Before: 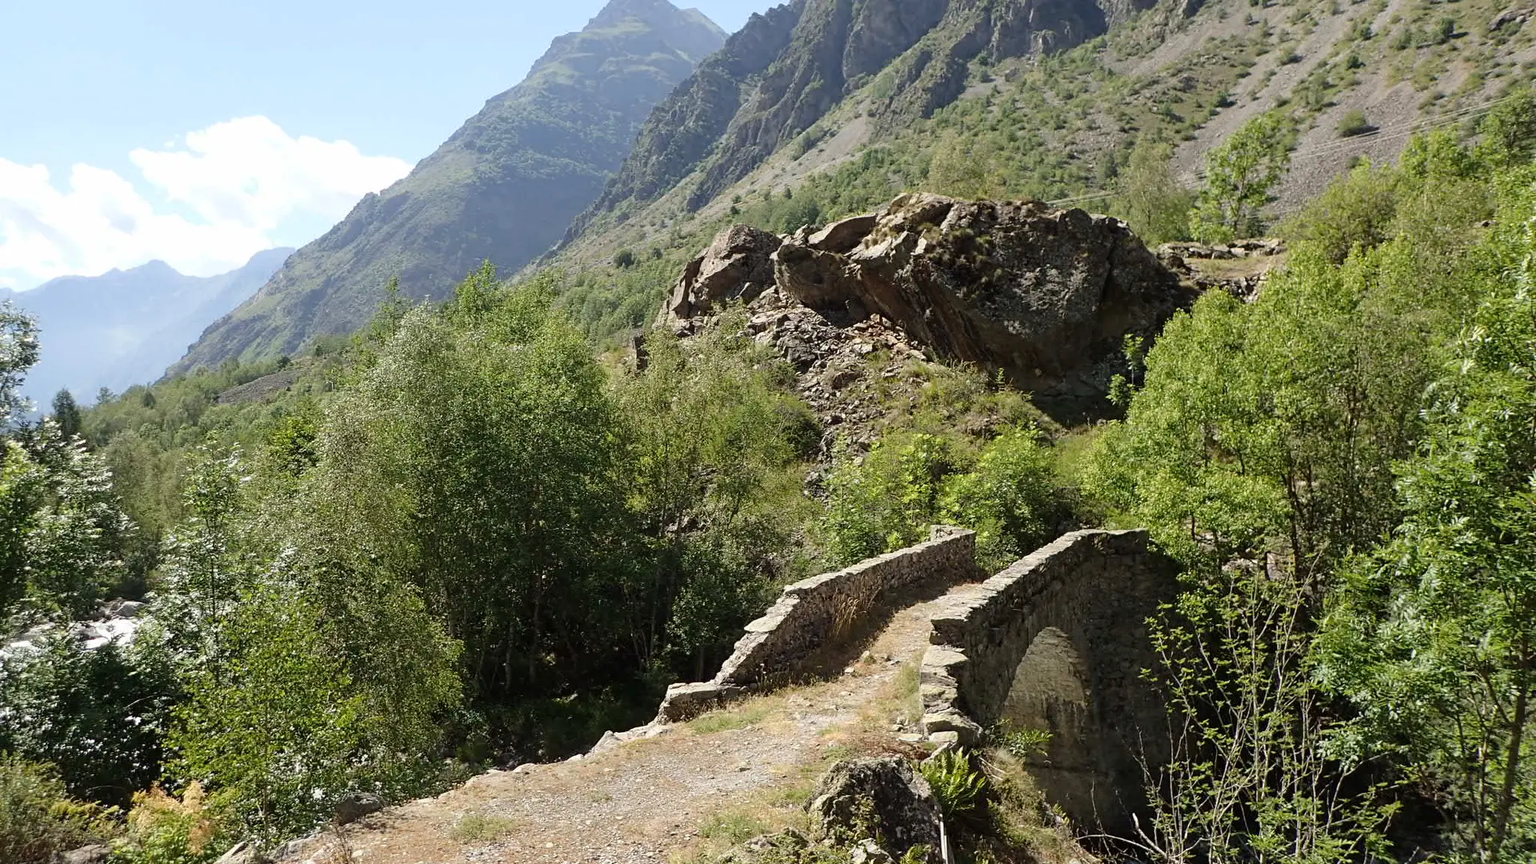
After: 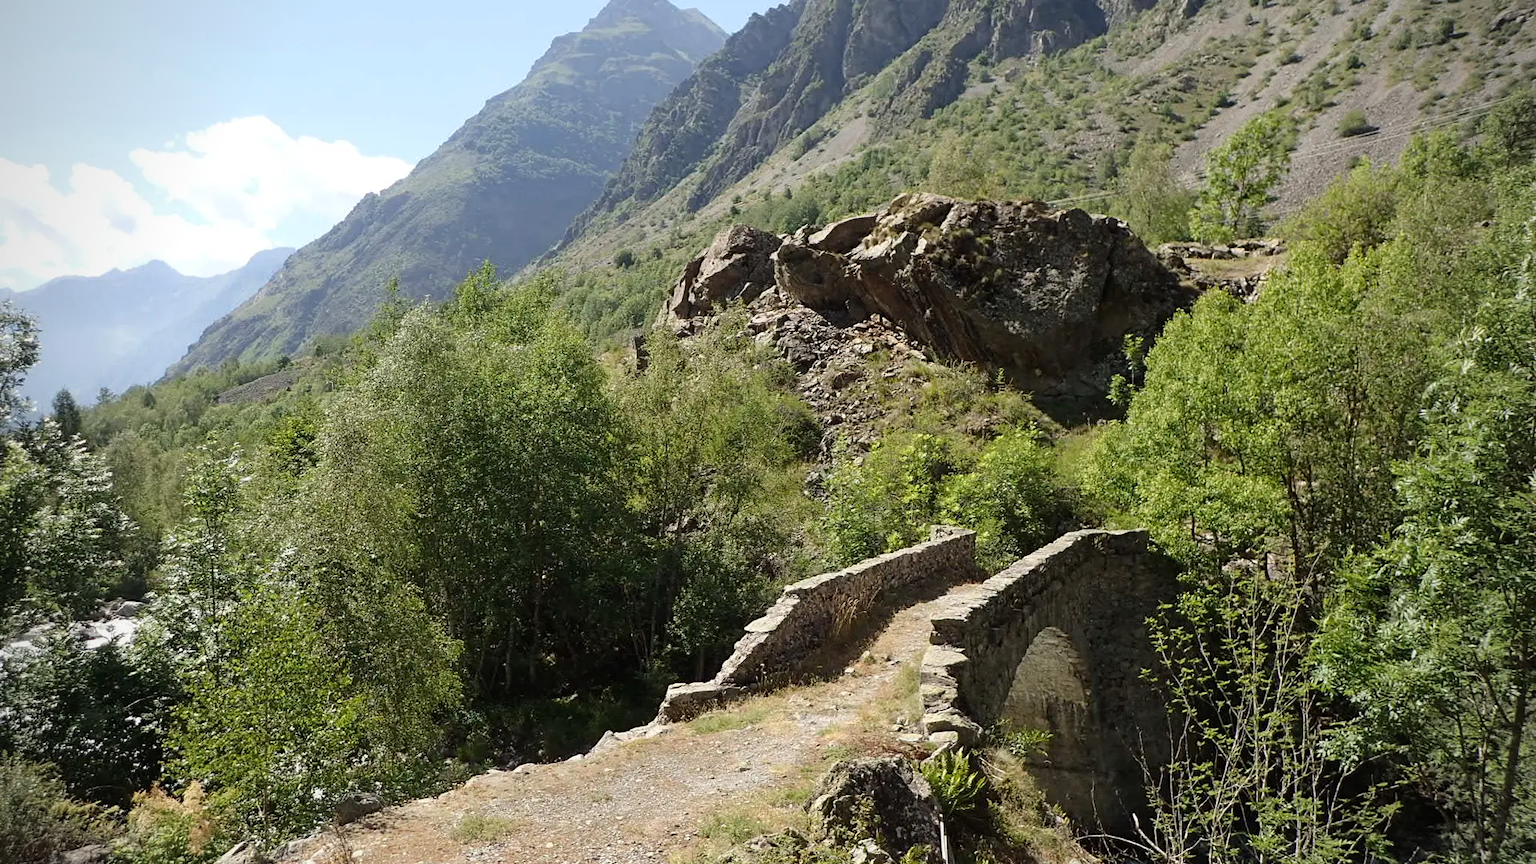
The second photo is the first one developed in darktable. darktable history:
tone equalizer: edges refinement/feathering 500, mask exposure compensation -1.57 EV, preserve details no
vignetting: unbound false
